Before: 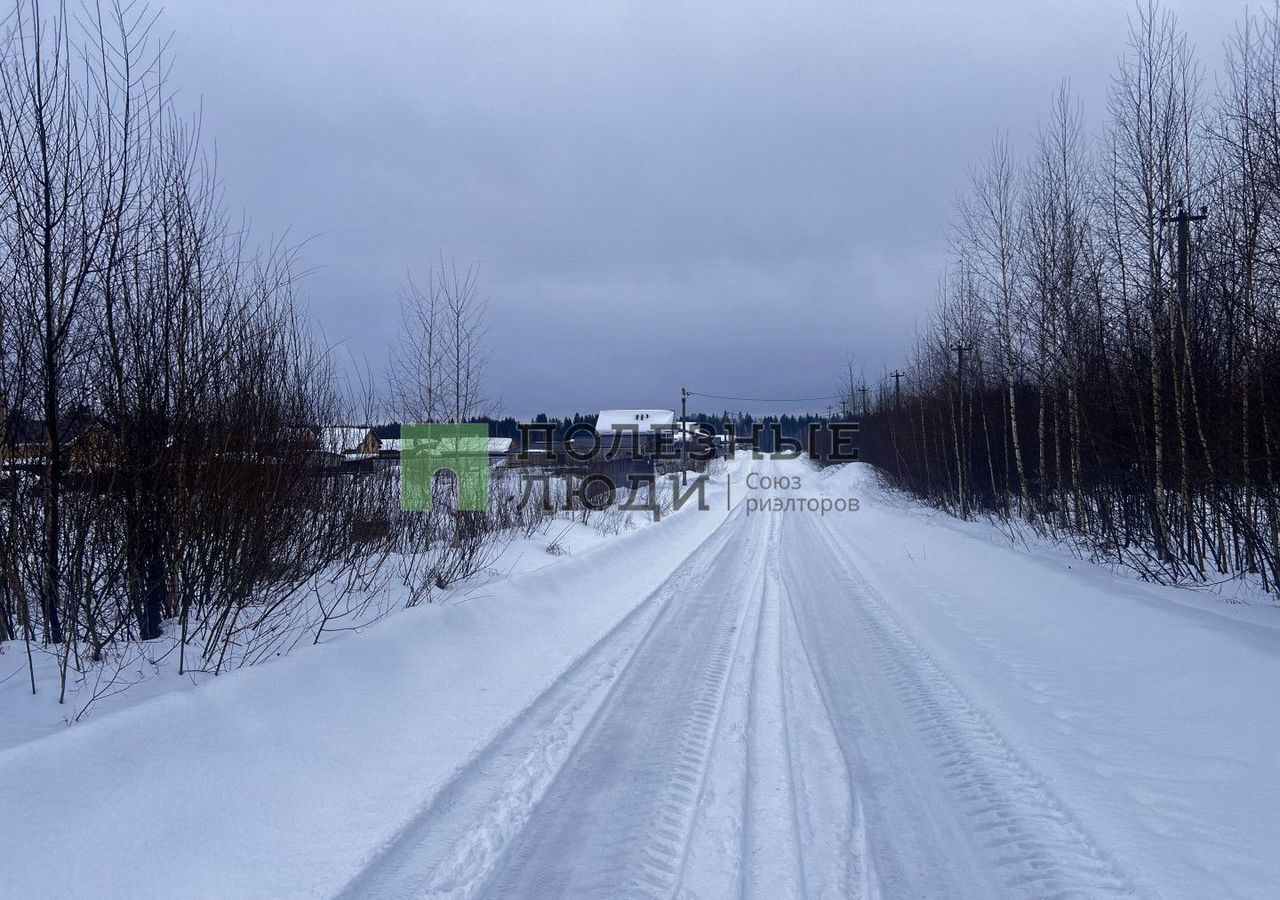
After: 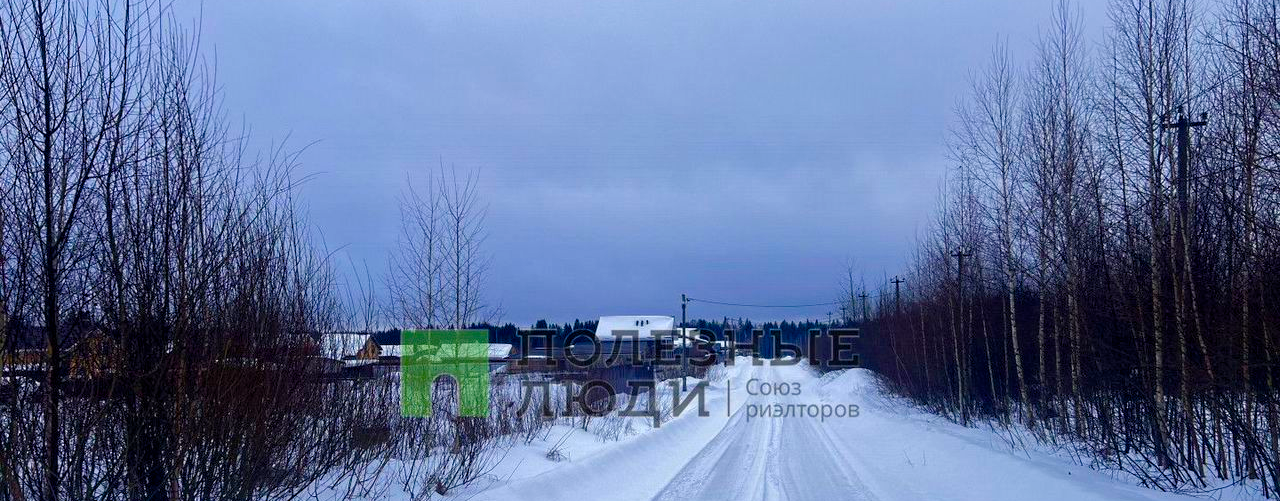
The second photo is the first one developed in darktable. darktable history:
exposure: compensate exposure bias true, compensate highlight preservation false
color balance rgb: perceptual saturation grading › global saturation 20%, perceptual saturation grading › highlights 1.797%, perceptual saturation grading › shadows 50.133%, global vibrance 42.45%
crop and rotate: top 10.531%, bottom 33.776%
color correction: highlights b* 3.03
local contrast: mode bilateral grid, contrast 10, coarseness 25, detail 115%, midtone range 0.2
base curve: curves: ch0 [(0, 0) (0.989, 0.992)], preserve colors none
